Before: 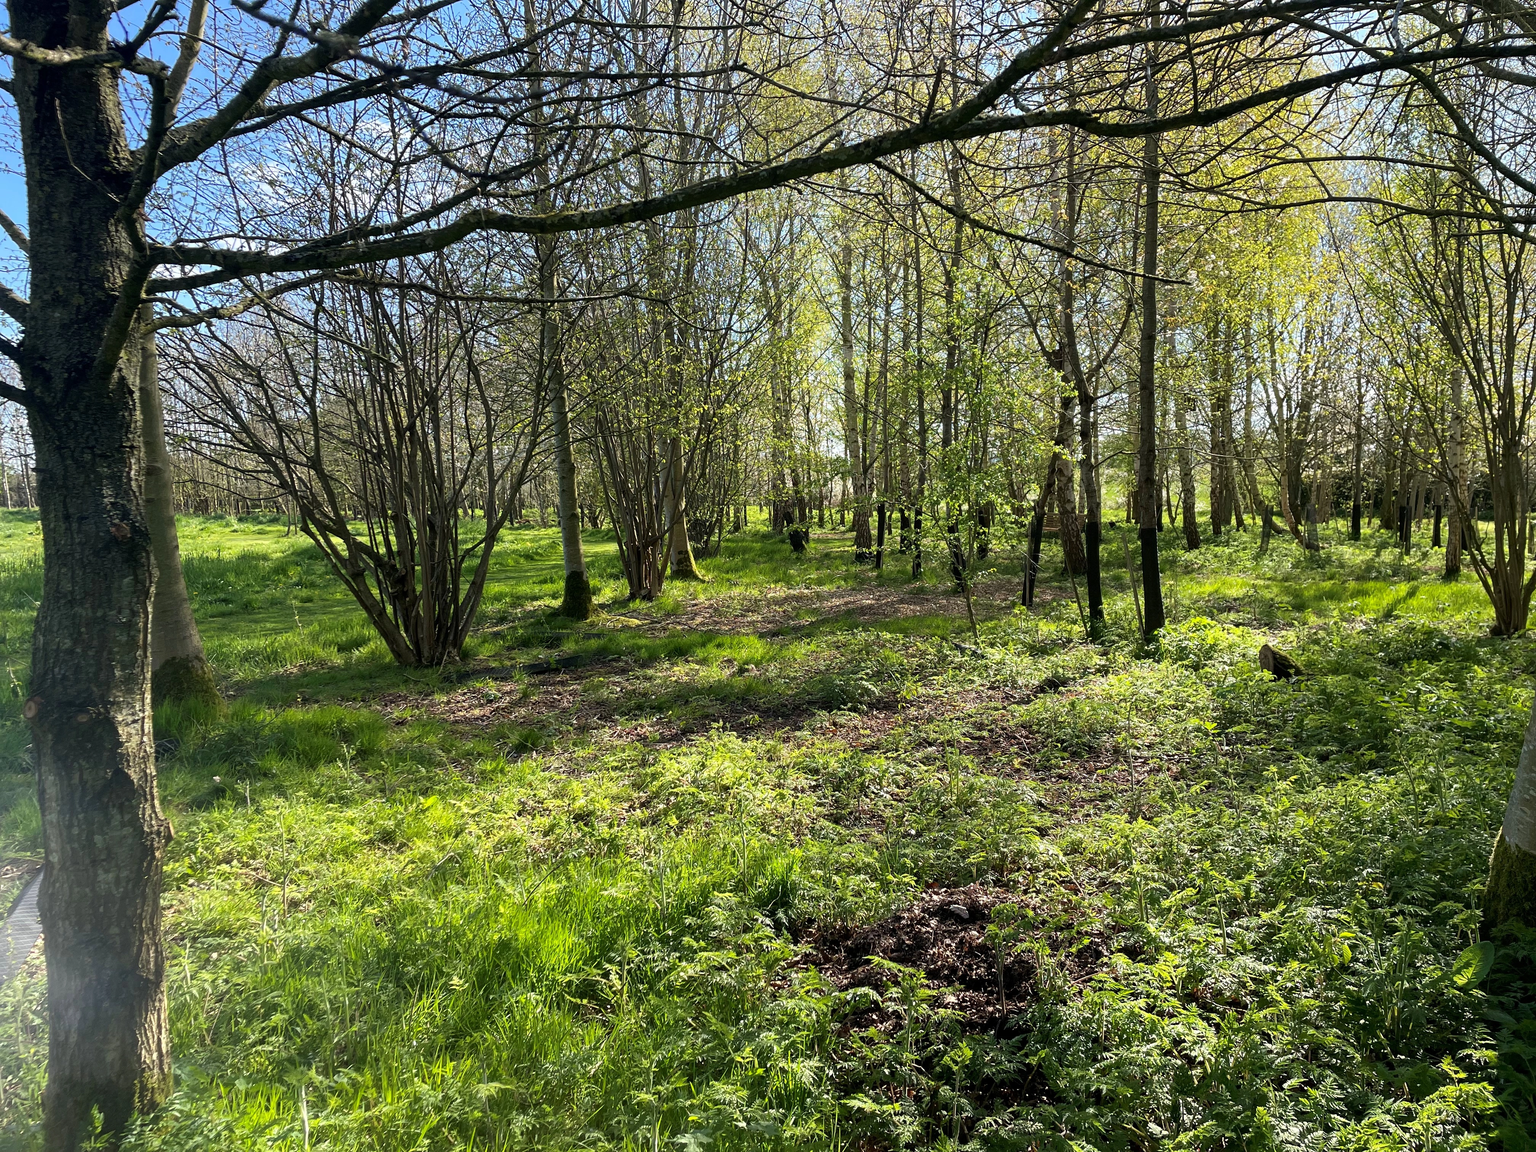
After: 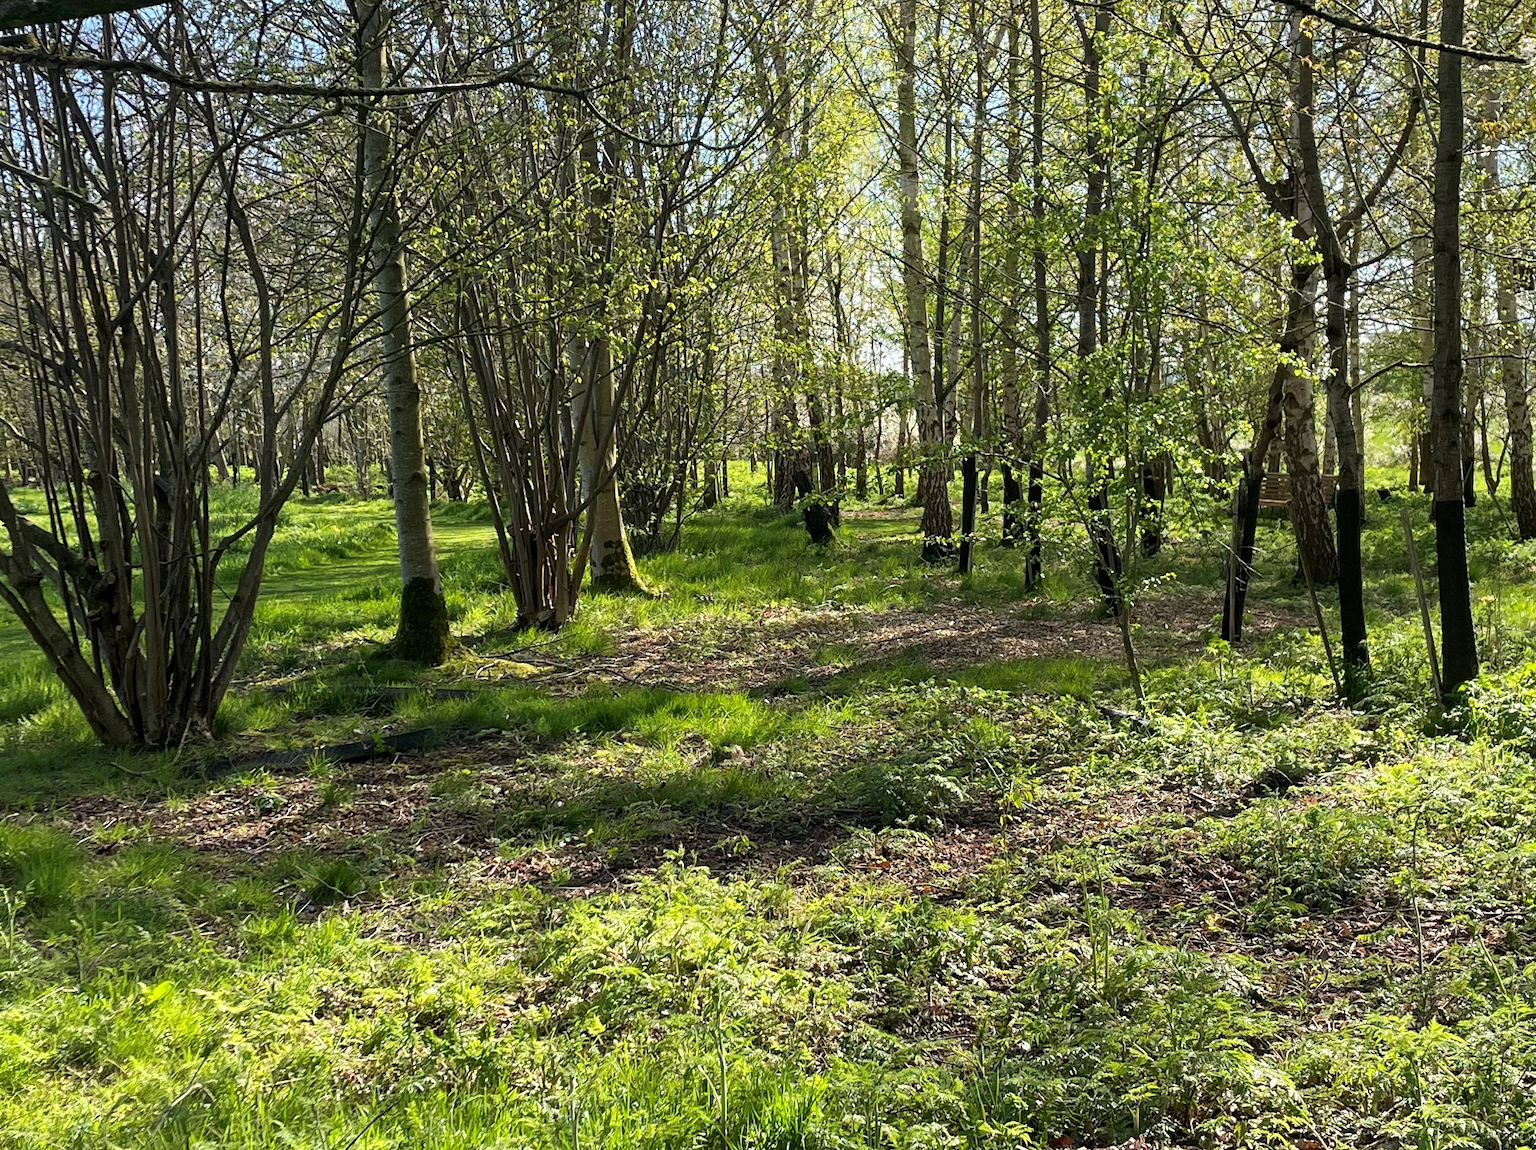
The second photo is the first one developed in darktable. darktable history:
crop and rotate: left 22.25%, top 21.691%, right 22.067%, bottom 22.668%
